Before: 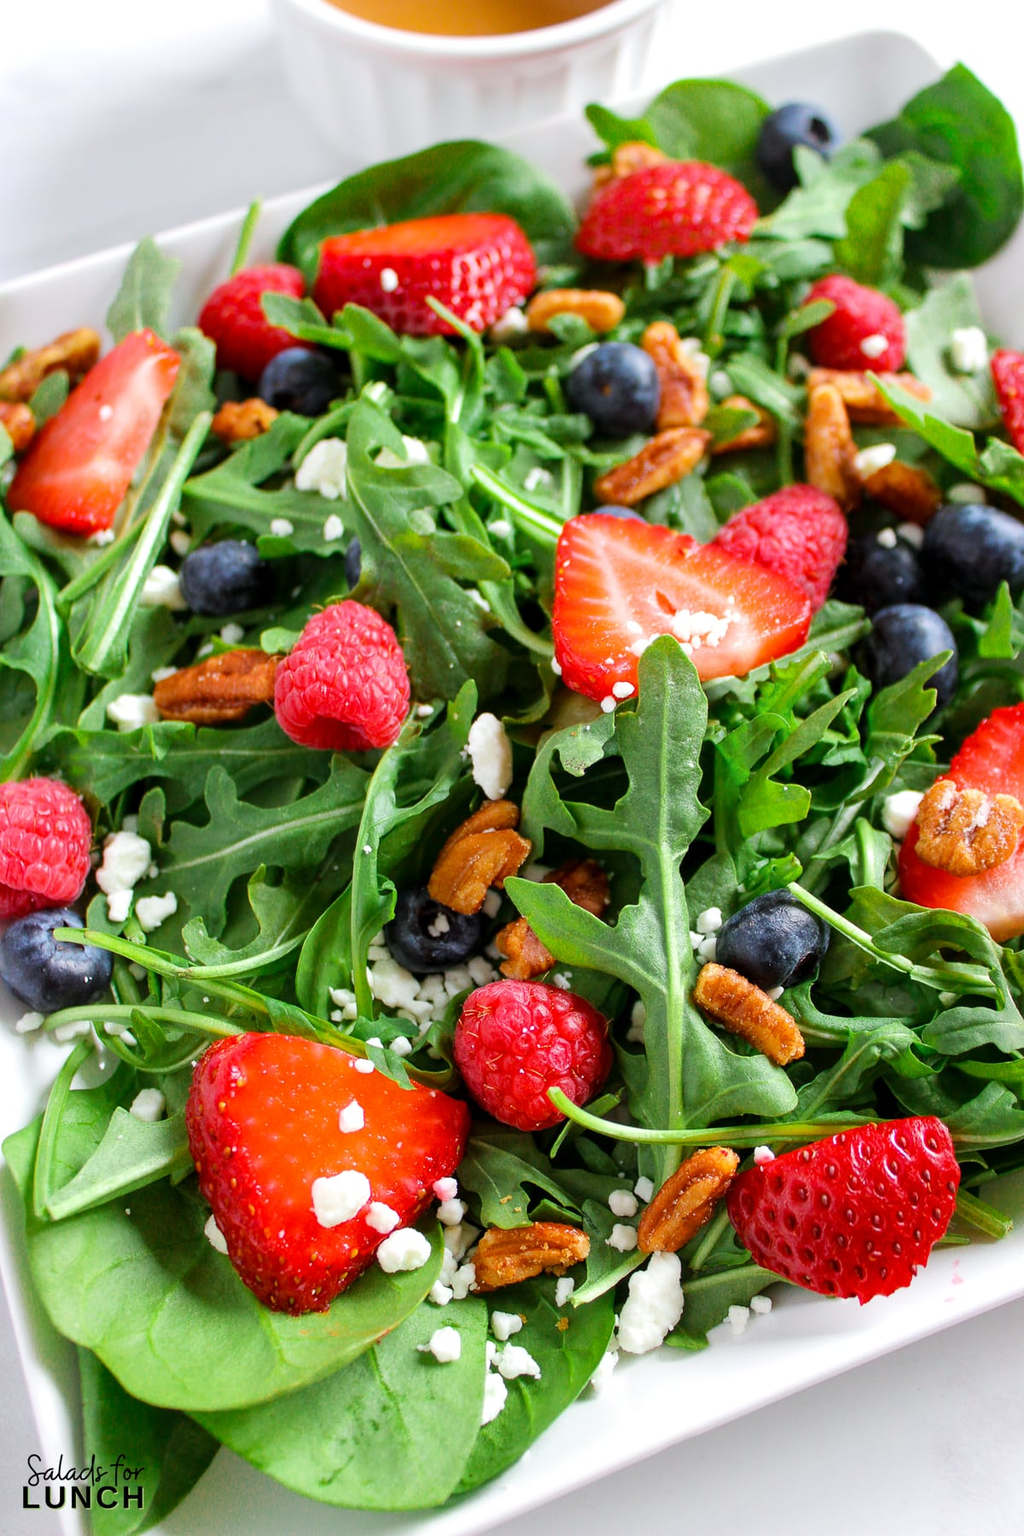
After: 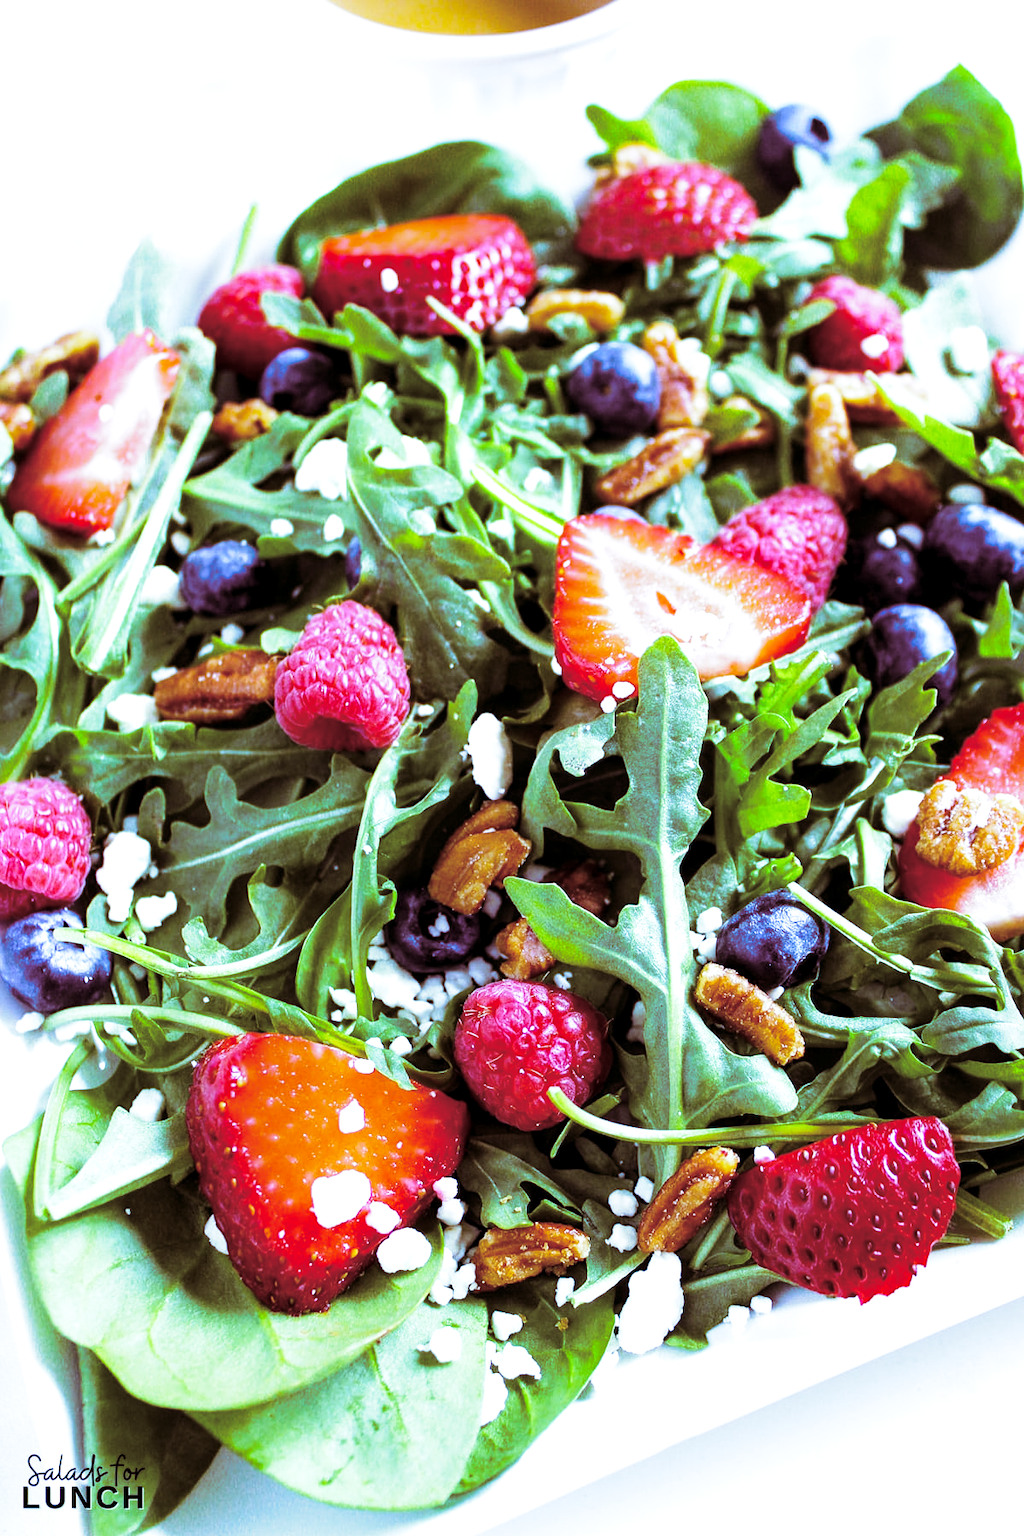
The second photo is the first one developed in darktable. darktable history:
base curve: curves: ch0 [(0, 0) (0.028, 0.03) (0.121, 0.232) (0.46, 0.748) (0.859, 0.968) (1, 1)], preserve colors none
split-toning: on, module defaults
tone equalizer: -8 EV -0.001 EV, -7 EV 0.001 EV, -6 EV -0.002 EV, -5 EV -0.003 EV, -4 EV -0.062 EV, -3 EV -0.222 EV, -2 EV -0.267 EV, -1 EV 0.105 EV, +0 EV 0.303 EV
white balance: red 0.766, blue 1.537
local contrast: highlights 100%, shadows 100%, detail 120%, midtone range 0.2
